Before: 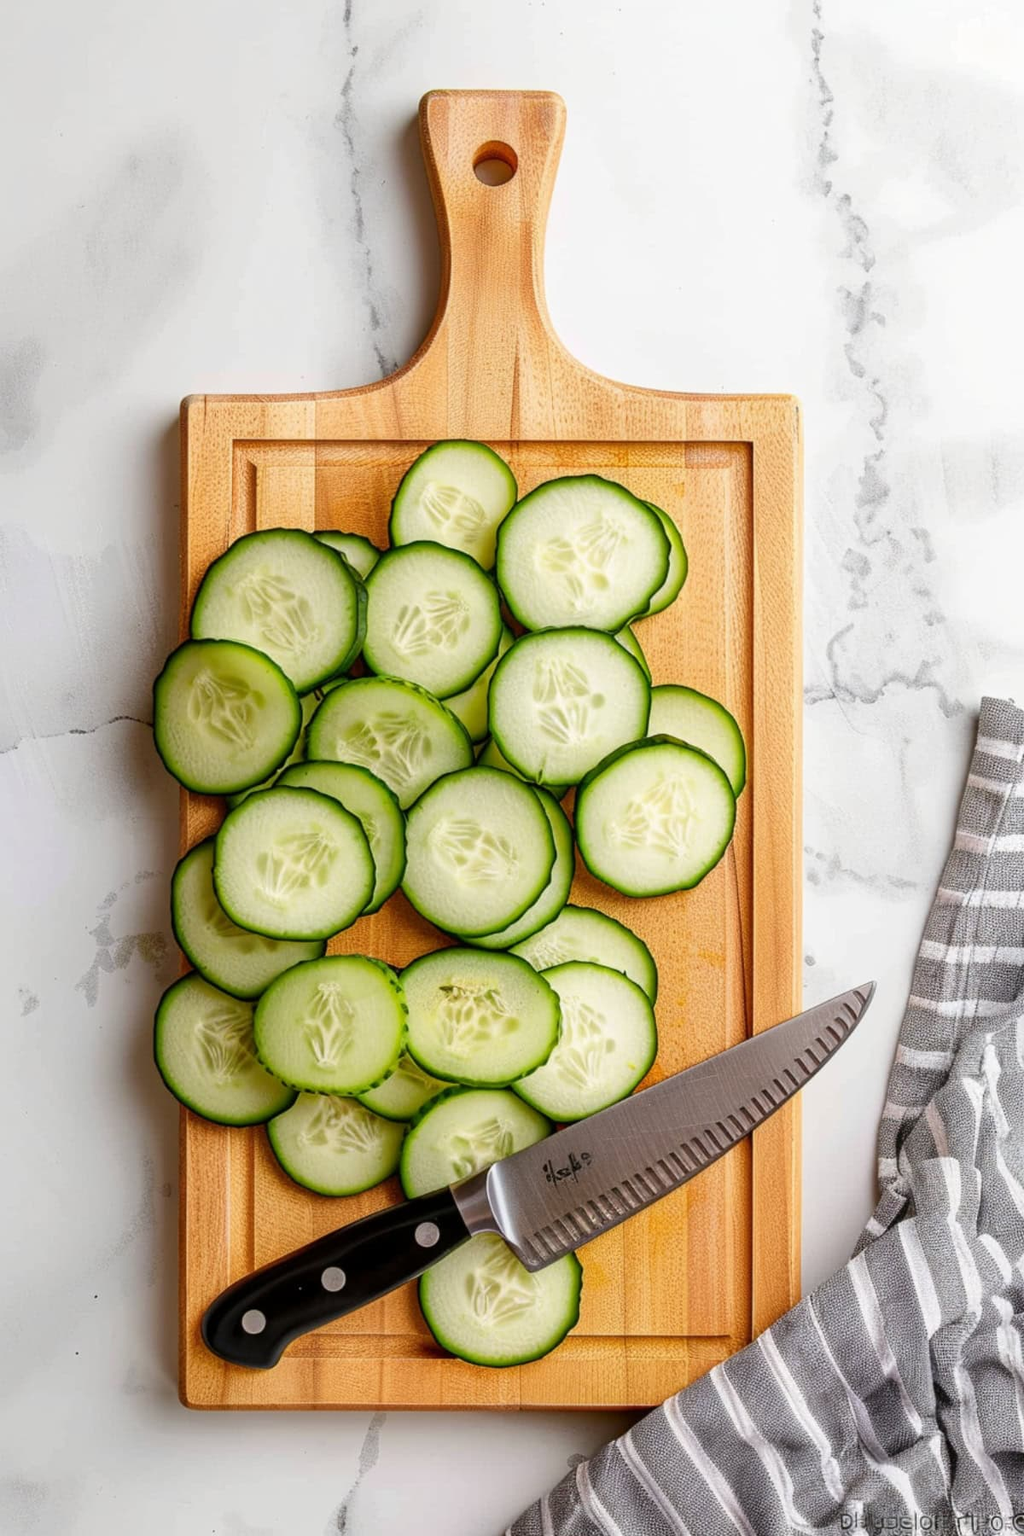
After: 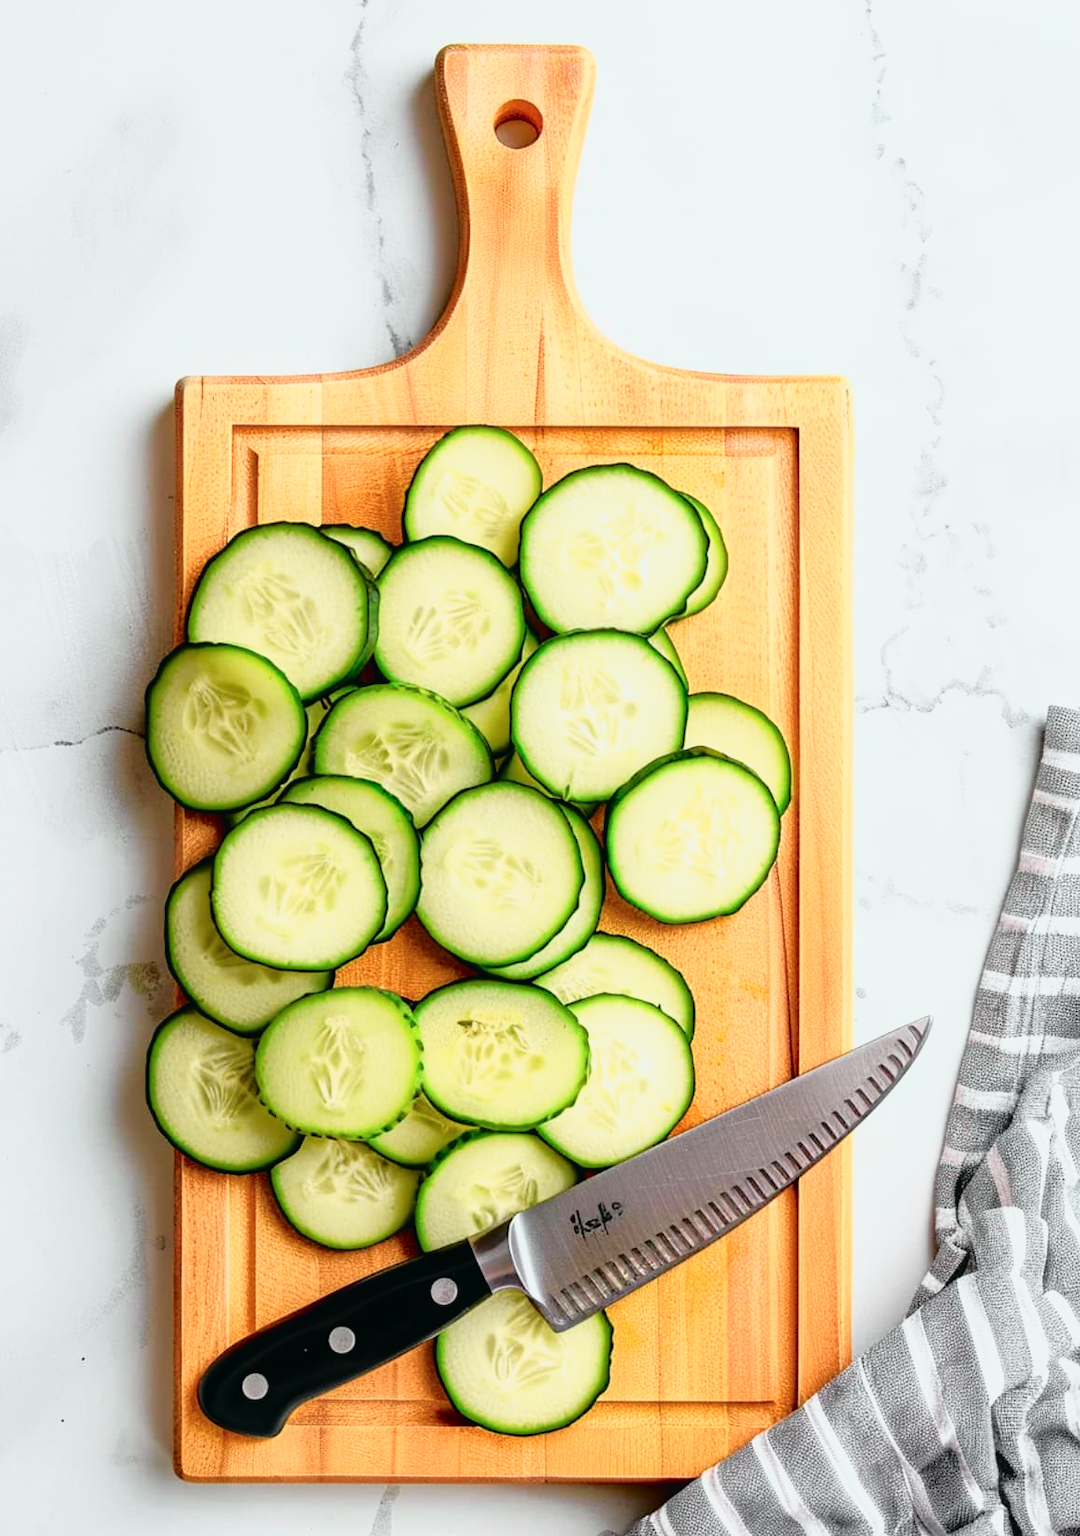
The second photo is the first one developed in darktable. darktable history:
crop: left 1.964%, top 3.251%, right 1.122%, bottom 4.933%
tone curve: curves: ch0 [(0, 0.015) (0.091, 0.055) (0.184, 0.159) (0.304, 0.382) (0.492, 0.579) (0.628, 0.755) (0.832, 0.932) (0.984, 0.963)]; ch1 [(0, 0) (0.34, 0.235) (0.46, 0.46) (0.515, 0.502) (0.553, 0.567) (0.764, 0.815) (1, 1)]; ch2 [(0, 0) (0.44, 0.458) (0.479, 0.492) (0.524, 0.507) (0.557, 0.567) (0.673, 0.699) (1, 1)], color space Lab, independent channels, preserve colors none
